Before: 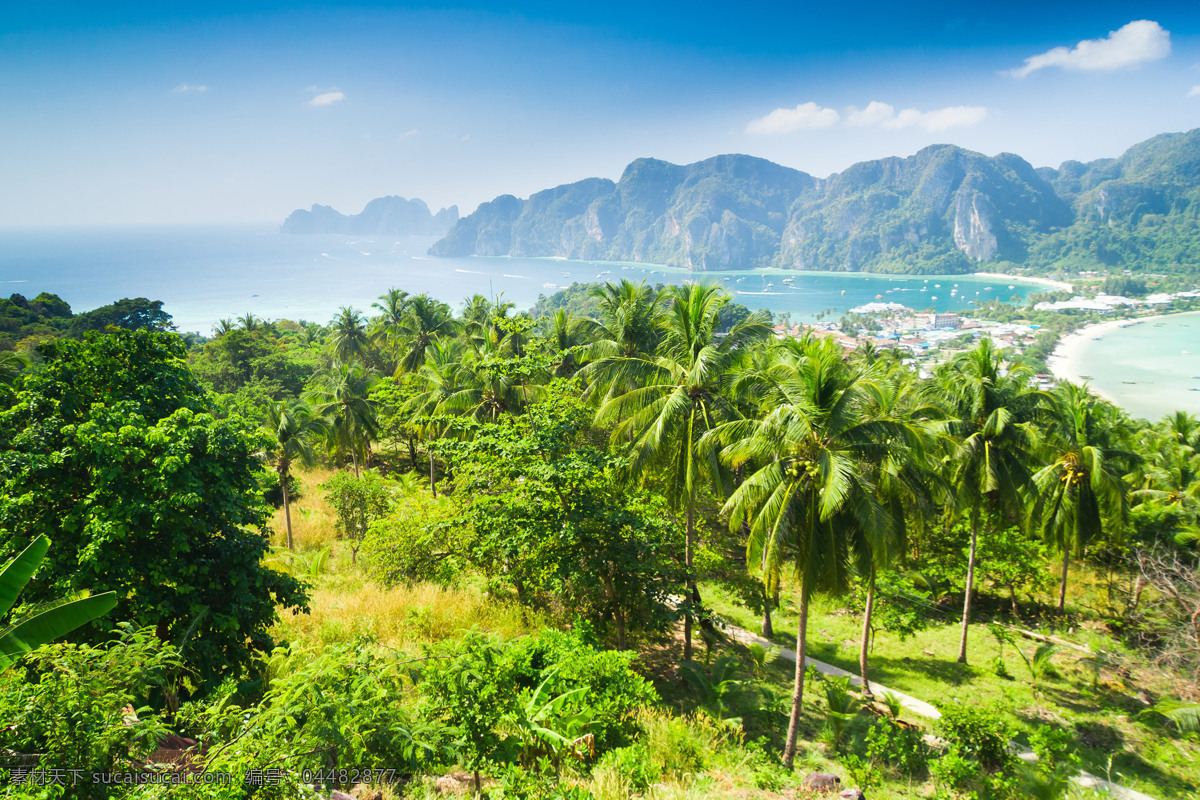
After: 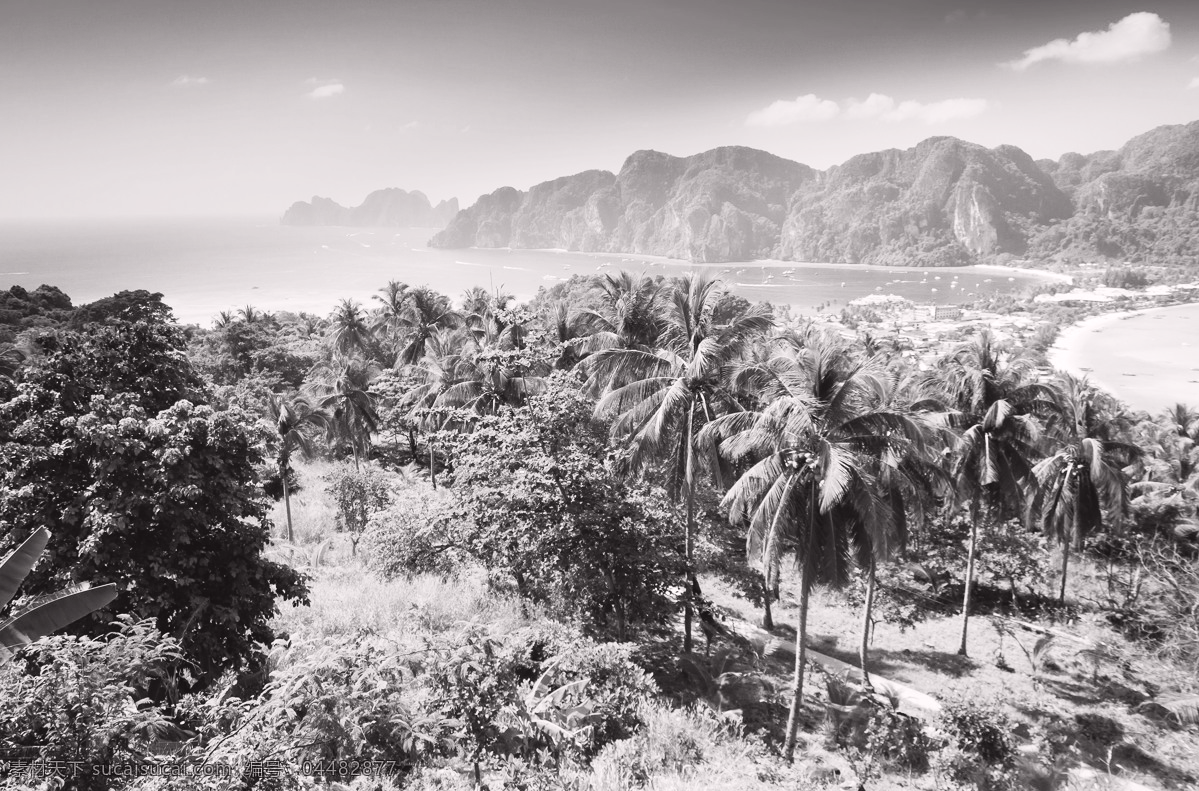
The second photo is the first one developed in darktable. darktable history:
crop: top 1.049%, right 0.001%
tone curve: curves: ch0 [(0, 0.036) (0.119, 0.115) (0.461, 0.479) (0.715, 0.767) (0.817, 0.865) (1, 0.998)]; ch1 [(0, 0) (0.377, 0.416) (0.44, 0.478) (0.487, 0.498) (0.514, 0.525) (0.538, 0.552) (0.67, 0.688) (1, 1)]; ch2 [(0, 0) (0.38, 0.405) (0.463, 0.445) (0.492, 0.486) (0.524, 0.541) (0.578, 0.59) (0.653, 0.658) (1, 1)], color space Lab, independent channels, preserve colors none
contrast brightness saturation: saturation -1
